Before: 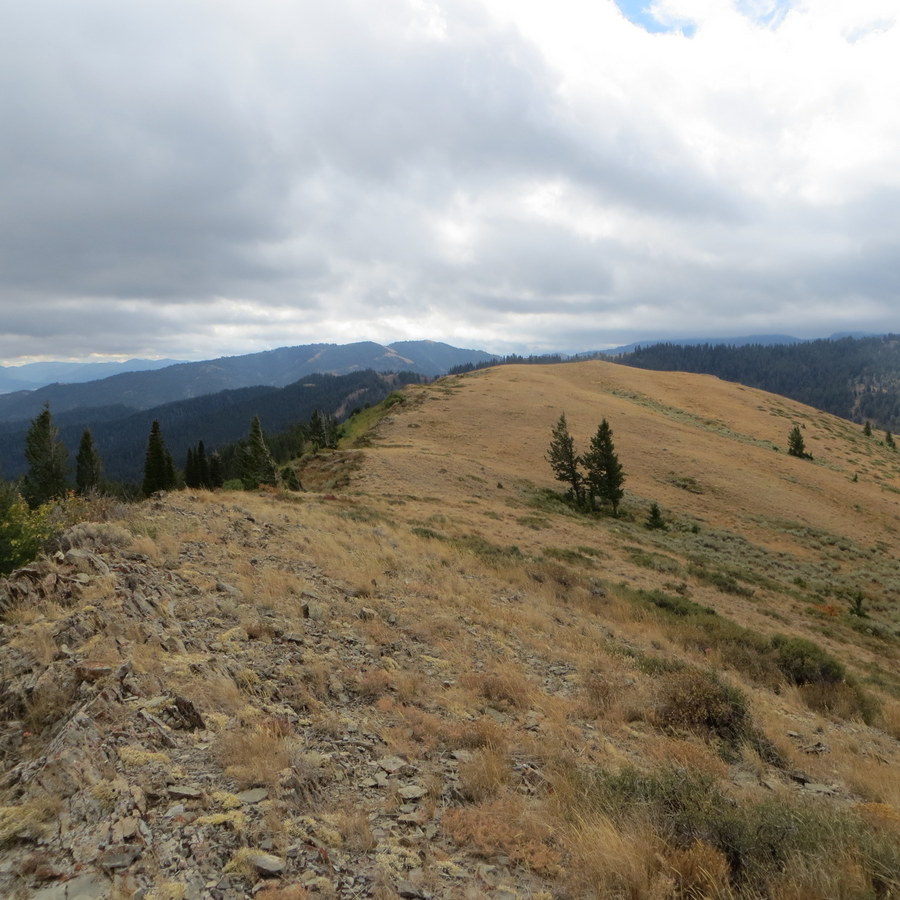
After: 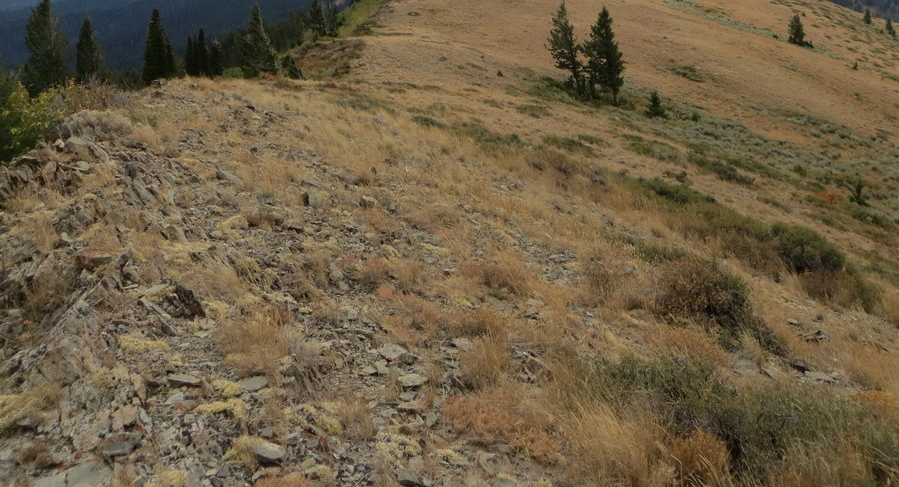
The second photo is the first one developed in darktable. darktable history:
crop and rotate: top 45.852%, right 0.099%
